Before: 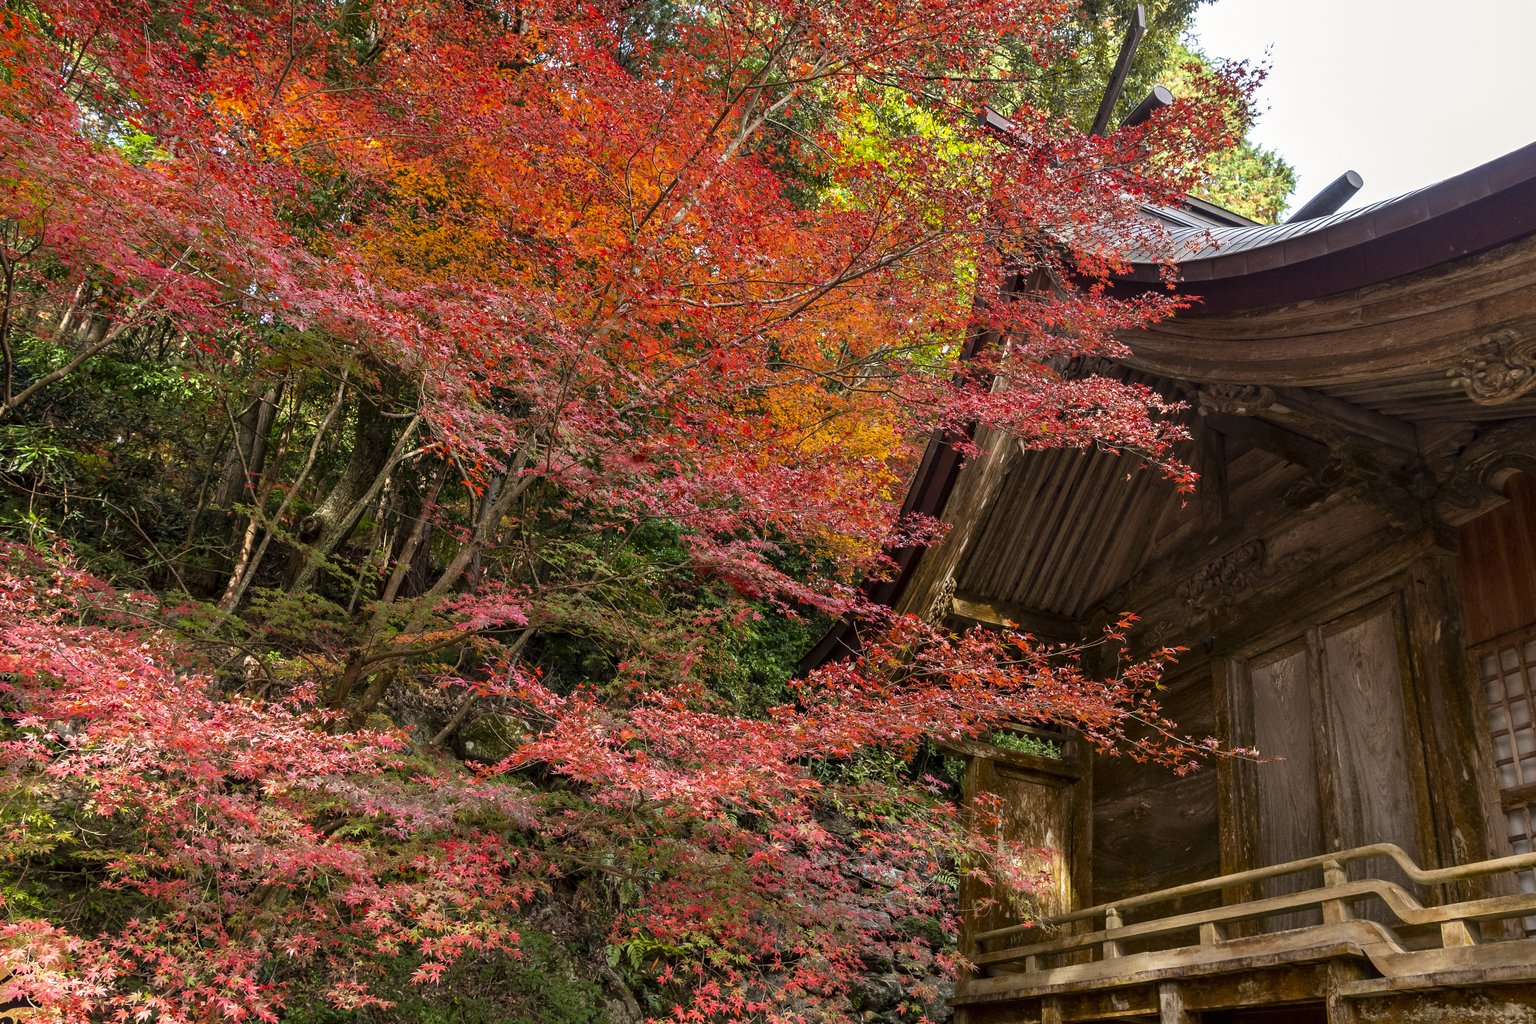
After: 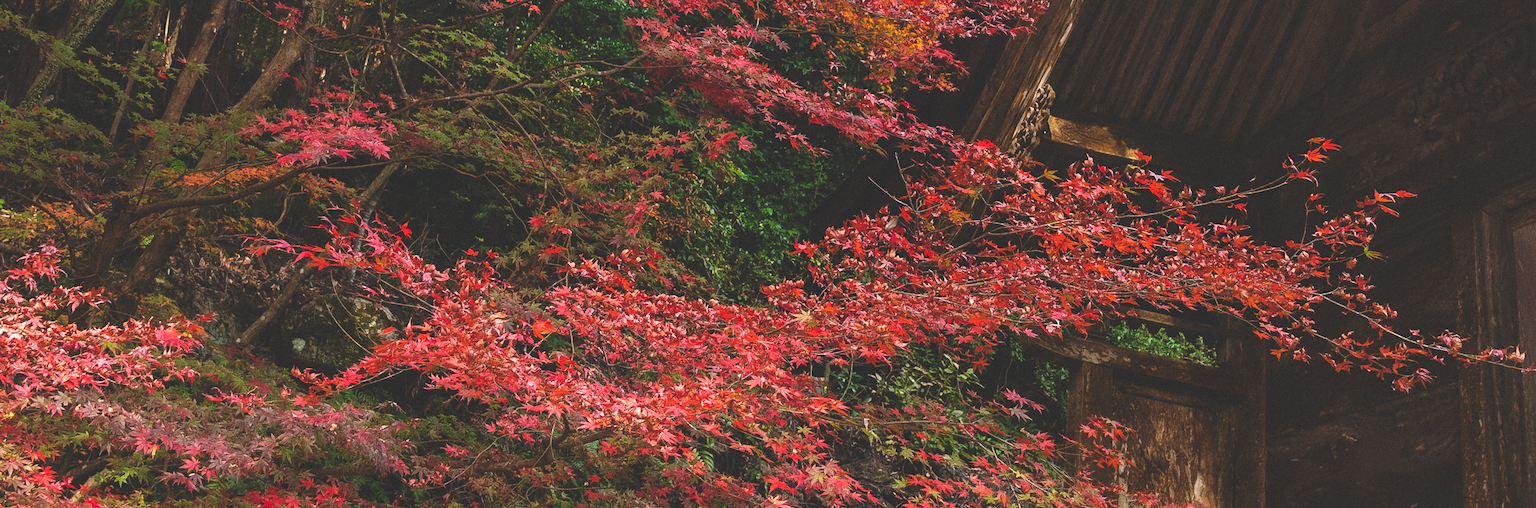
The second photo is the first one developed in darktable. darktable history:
grain: coarseness 0.09 ISO
rgb curve: curves: ch0 [(0, 0.186) (0.314, 0.284) (0.775, 0.708) (1, 1)], compensate middle gray true, preserve colors none
crop: left 18.091%, top 51.13%, right 17.525%, bottom 16.85%
